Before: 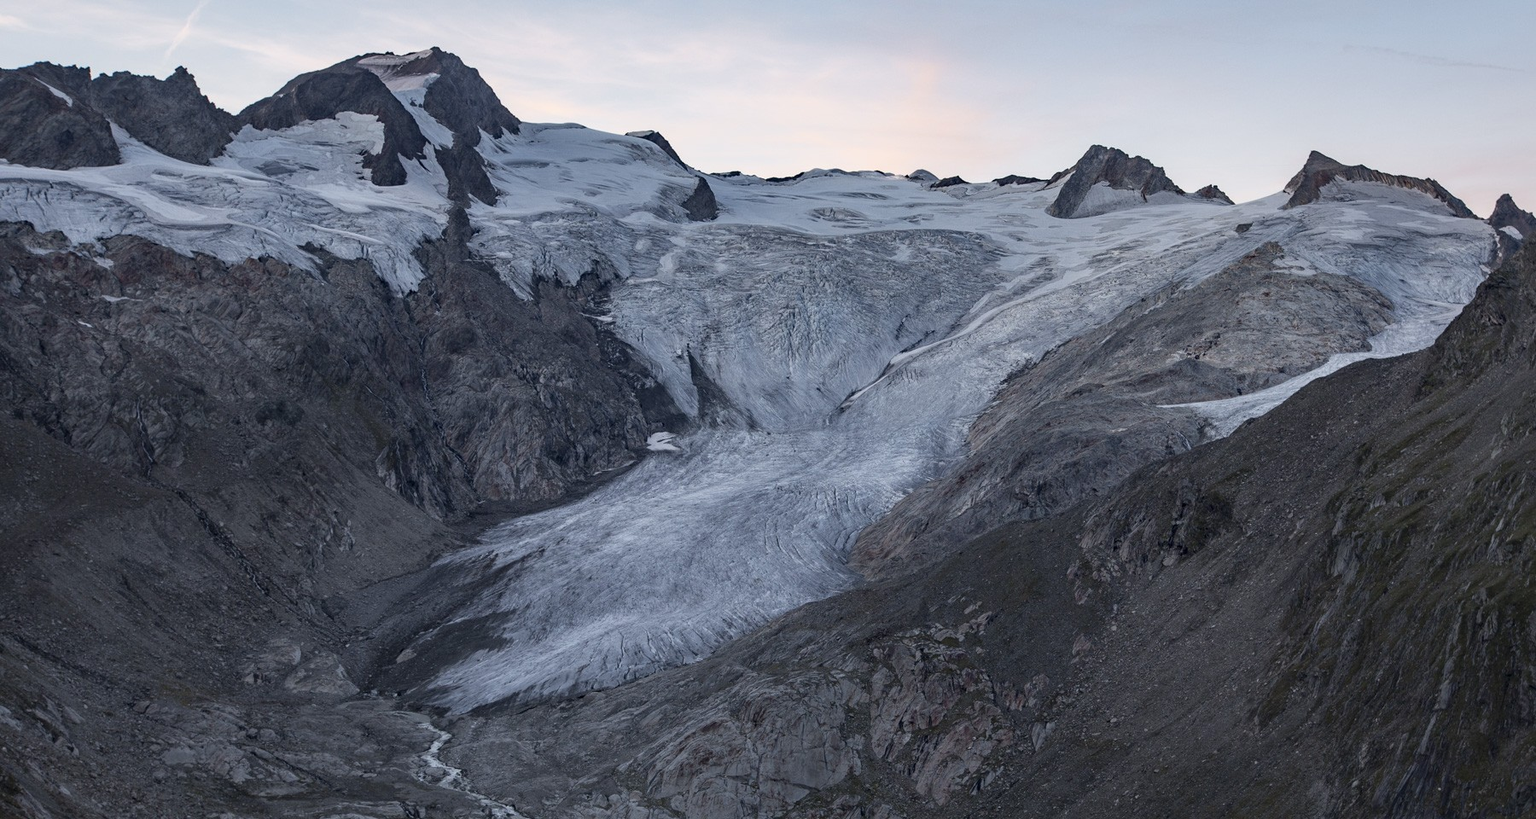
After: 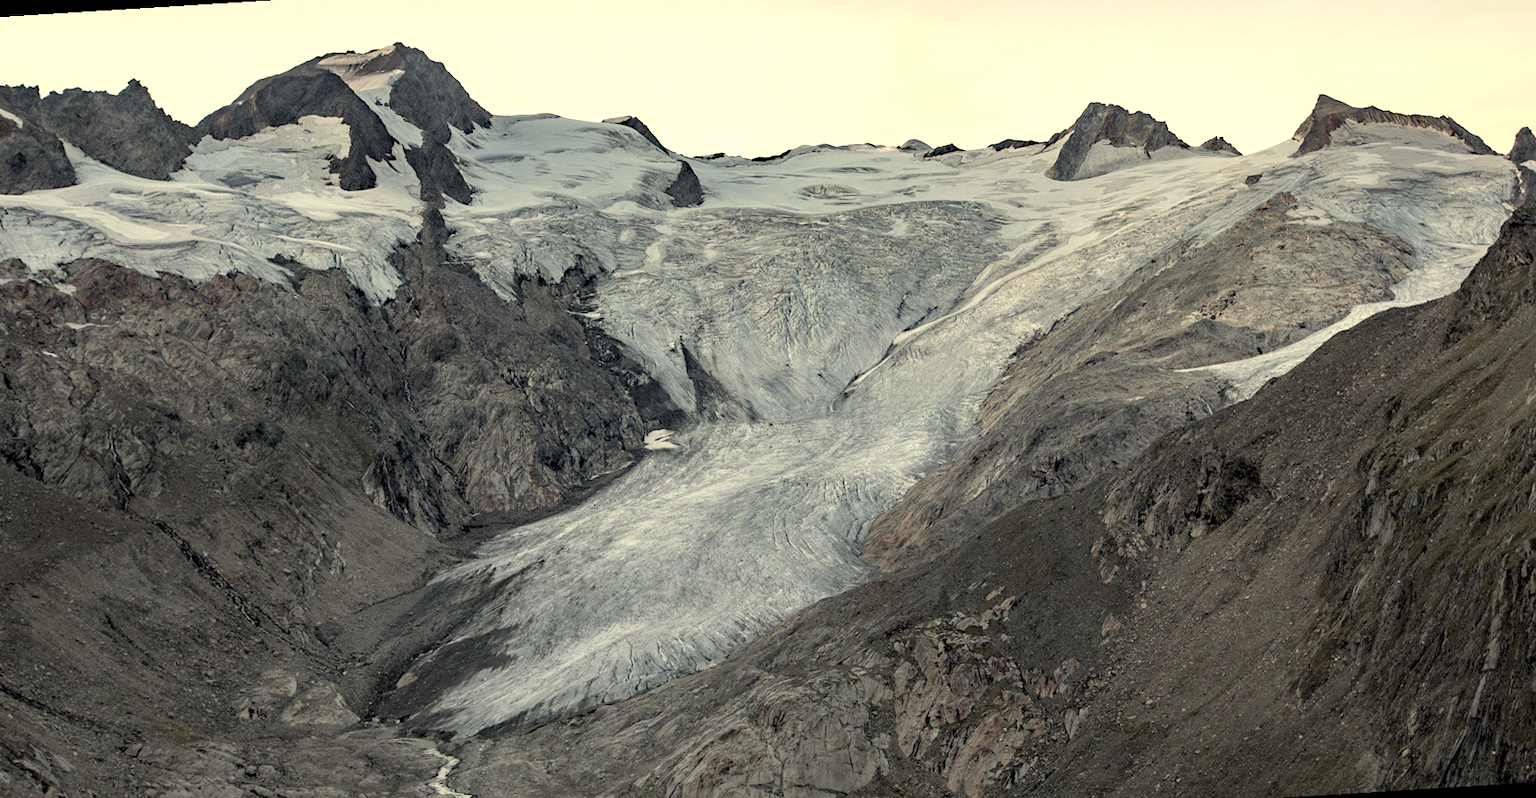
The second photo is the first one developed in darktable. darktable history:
white balance: red 1.08, blue 0.791
exposure: black level correction 0.001, exposure 0.5 EV, compensate exposure bias true, compensate highlight preservation false
rotate and perspective: rotation -3.52°, crop left 0.036, crop right 0.964, crop top 0.081, crop bottom 0.919
rgb levels: levels [[0.013, 0.434, 0.89], [0, 0.5, 1], [0, 0.5, 1]]
